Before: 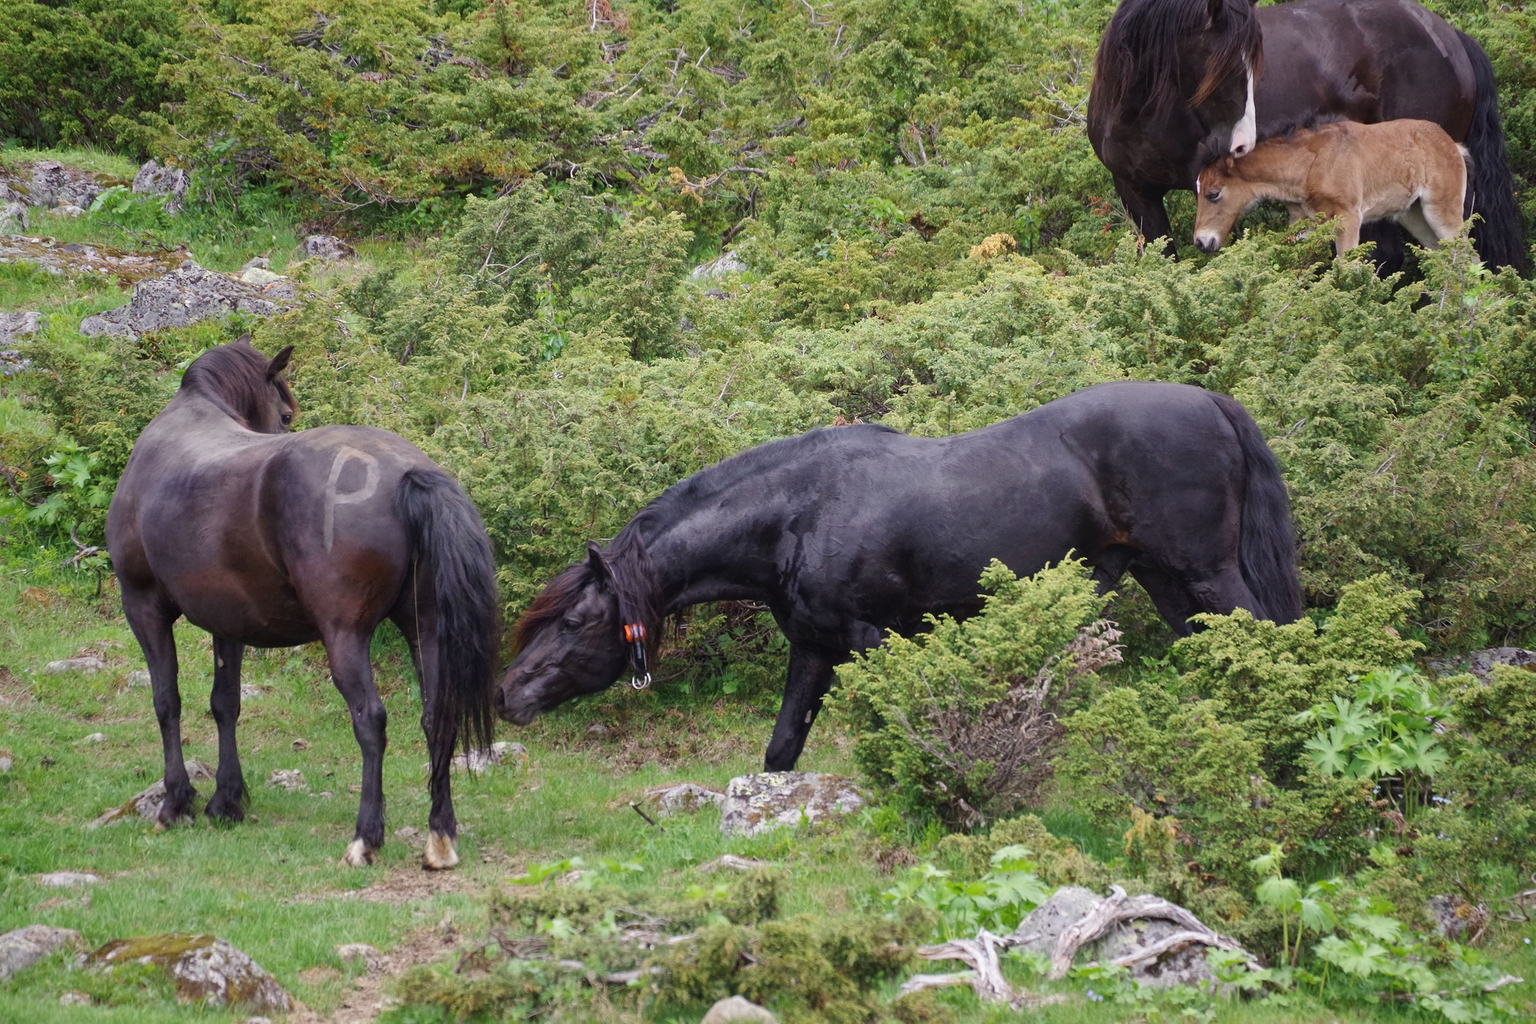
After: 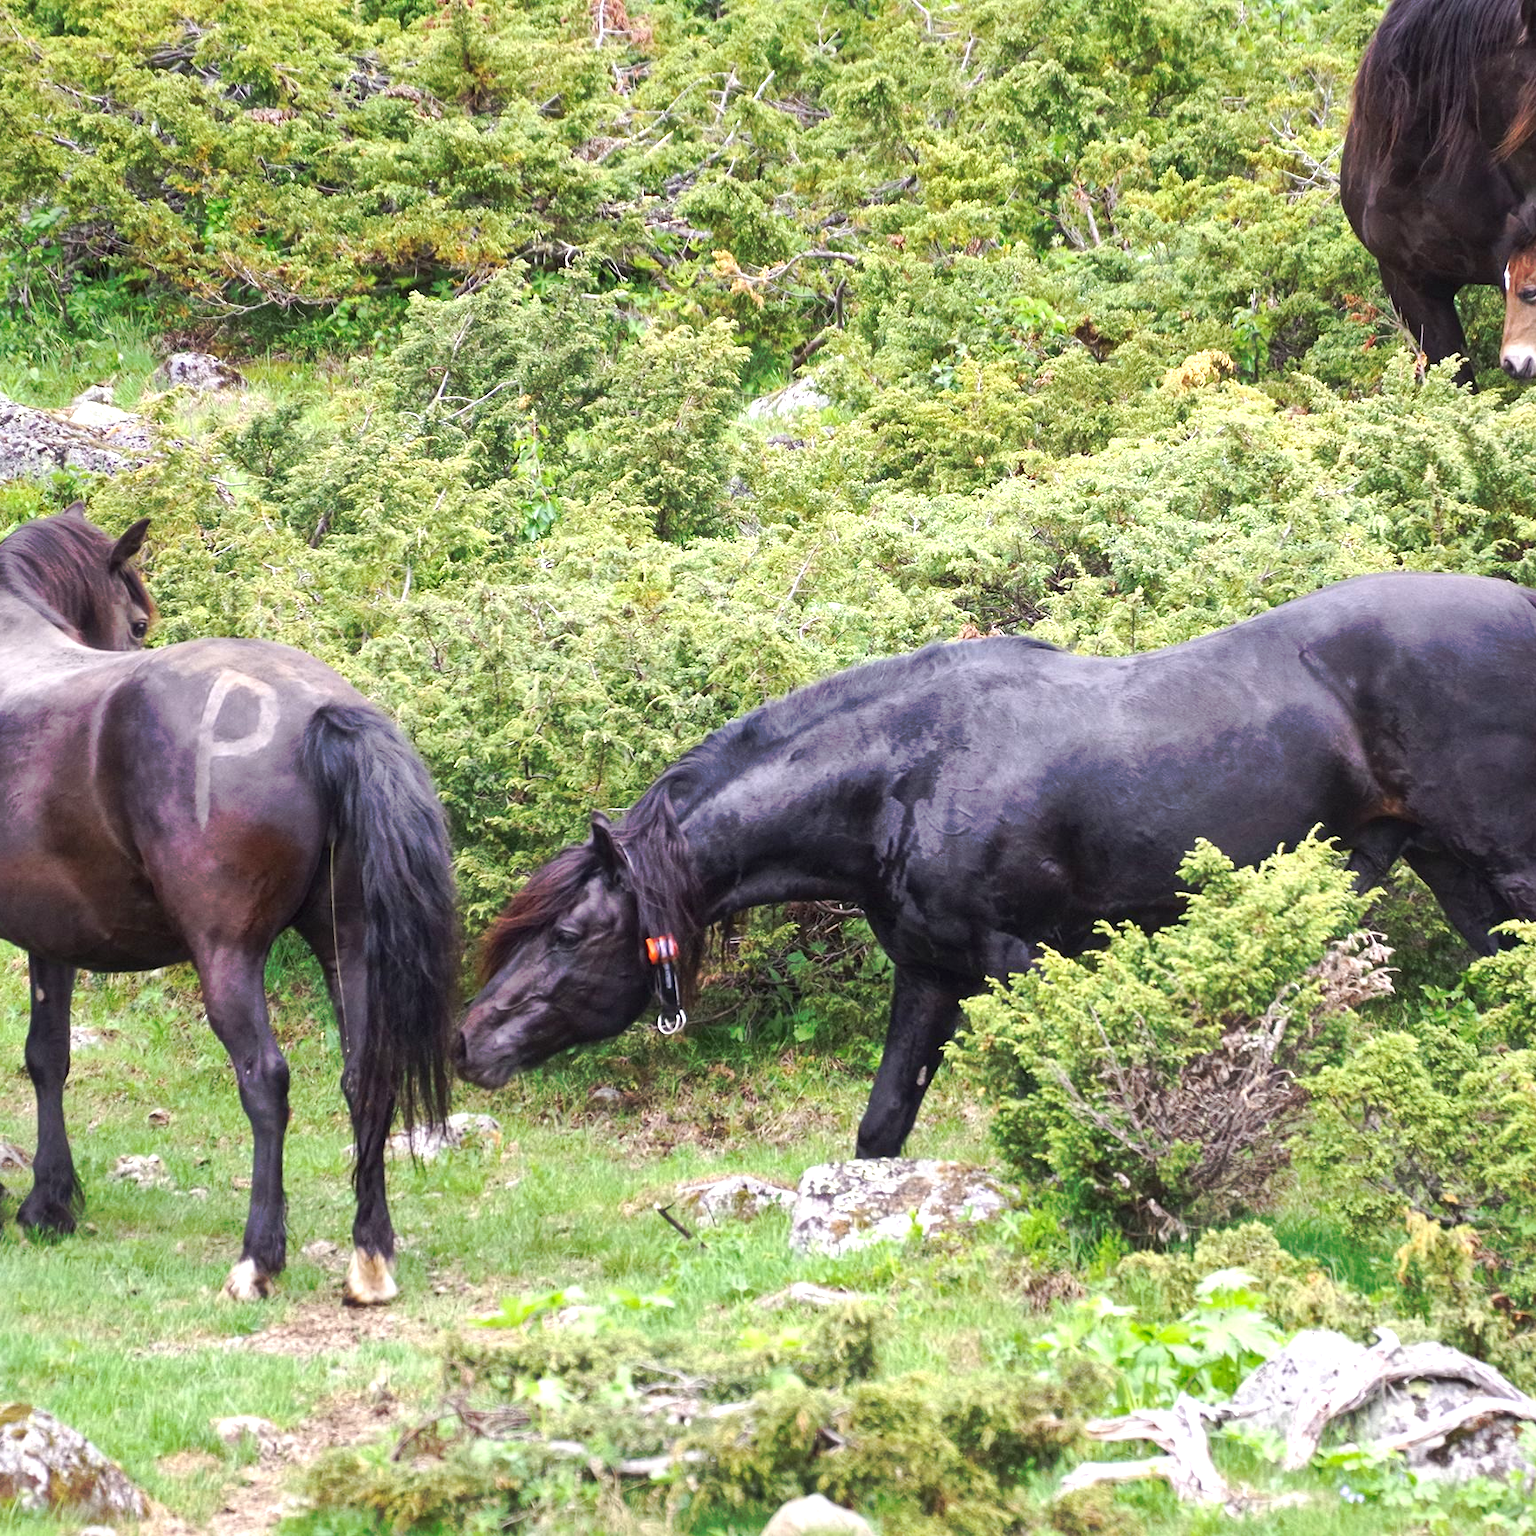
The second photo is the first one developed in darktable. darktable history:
tone curve: curves: ch0 [(0, 0) (0.003, 0.003) (0.011, 0.011) (0.025, 0.024) (0.044, 0.042) (0.069, 0.066) (0.1, 0.095) (0.136, 0.129) (0.177, 0.169) (0.224, 0.214) (0.277, 0.264) (0.335, 0.319) (0.399, 0.38) (0.468, 0.446) (0.543, 0.558) (0.623, 0.636) (0.709, 0.719) (0.801, 0.807) (0.898, 0.901) (1, 1)], preserve colors none
exposure: exposure 0.943 EV, compensate highlight preservation false
crop and rotate: left 12.673%, right 20.66%
local contrast: mode bilateral grid, contrast 20, coarseness 50, detail 120%, midtone range 0.2
